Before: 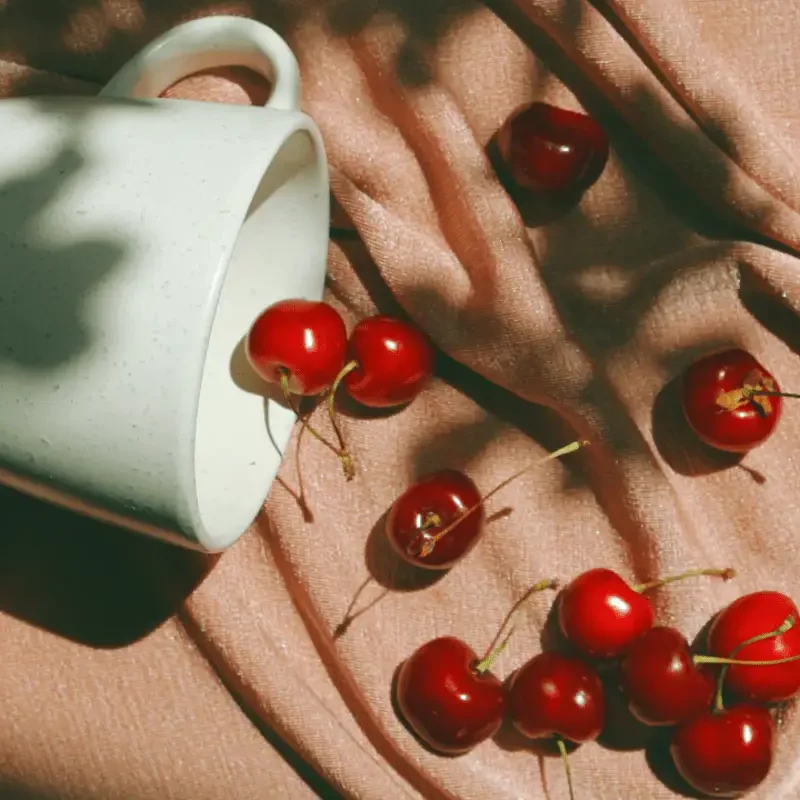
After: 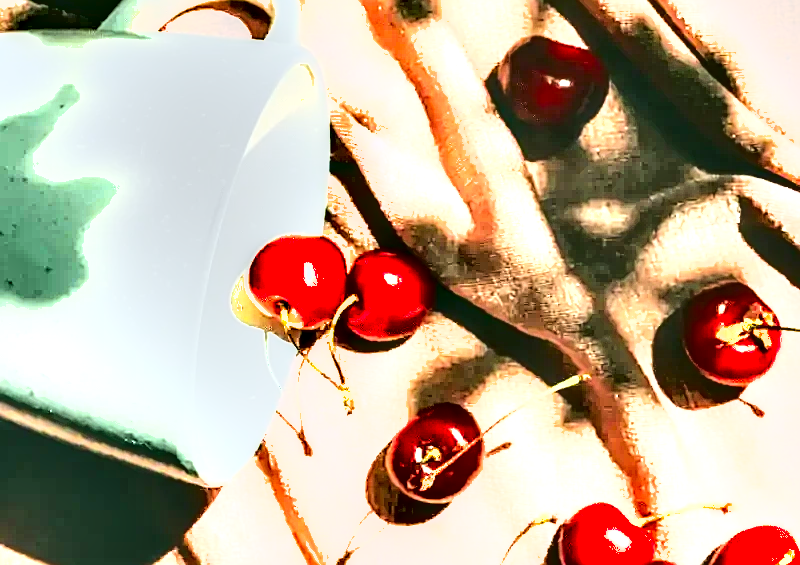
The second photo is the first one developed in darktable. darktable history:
shadows and highlights: radius 133.83, soften with gaussian
exposure: black level correction 0, exposure 2.327 EV, compensate exposure bias true, compensate highlight preservation false
sharpen: on, module defaults
contrast brightness saturation: contrast 0.28
crop and rotate: top 8.293%, bottom 20.996%
tone equalizer: -8 EV -0.417 EV, -7 EV -0.389 EV, -6 EV -0.333 EV, -5 EV -0.222 EV, -3 EV 0.222 EV, -2 EV 0.333 EV, -1 EV 0.389 EV, +0 EV 0.417 EV, edges refinement/feathering 500, mask exposure compensation -1.57 EV, preserve details no
white balance: red 0.924, blue 1.095
local contrast: detail 150%
